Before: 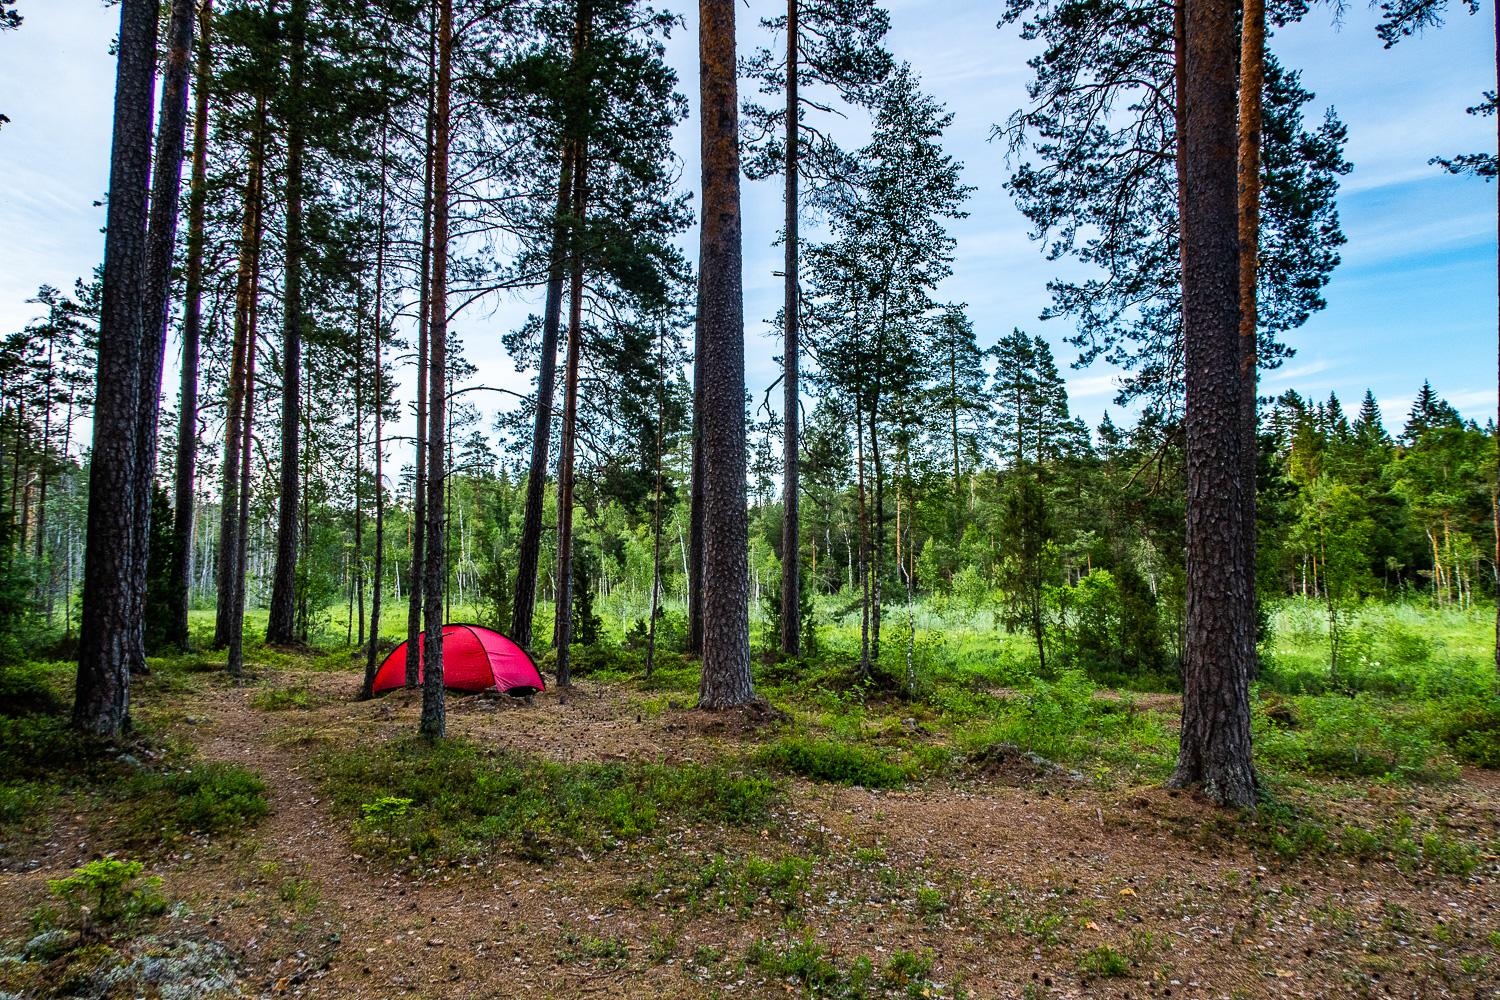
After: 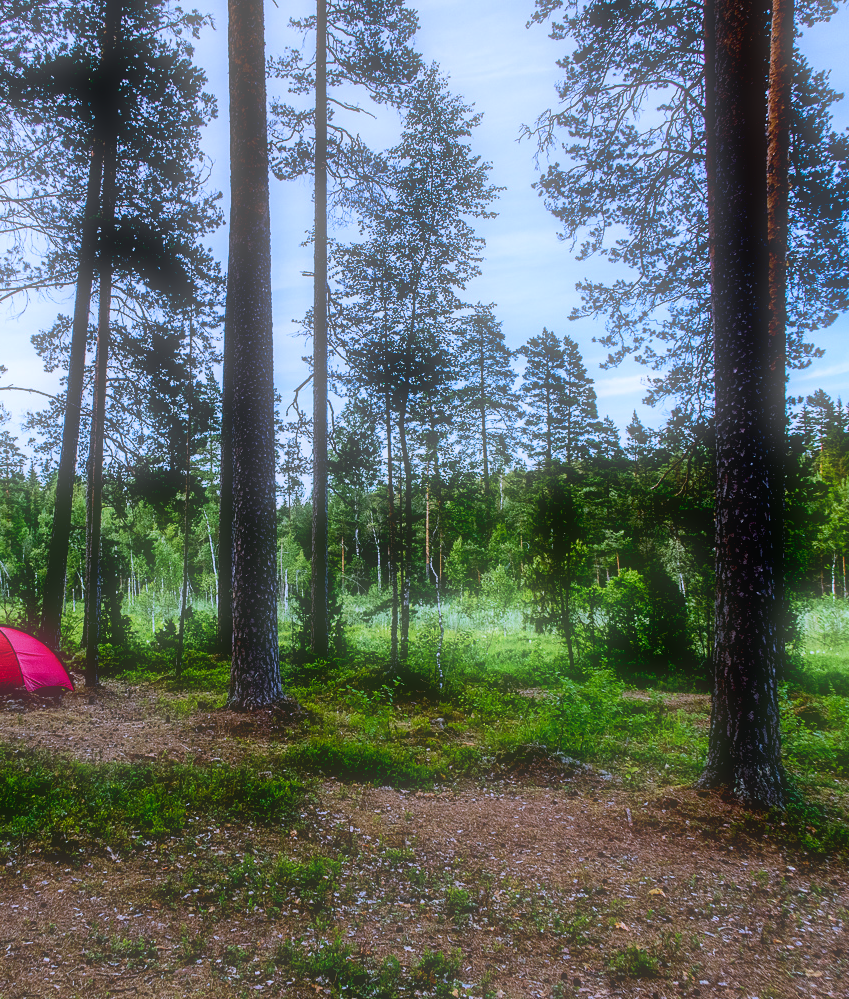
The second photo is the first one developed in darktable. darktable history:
soften: size 60.24%, saturation 65.46%, brightness 0.506 EV, mix 25.7%
color calibration: illuminant as shot in camera, x 0.379, y 0.396, temperature 4138.76 K
exposure: black level correction 0.029, exposure -0.073 EV, compensate highlight preservation false
crop: left 31.458%, top 0%, right 11.876%
